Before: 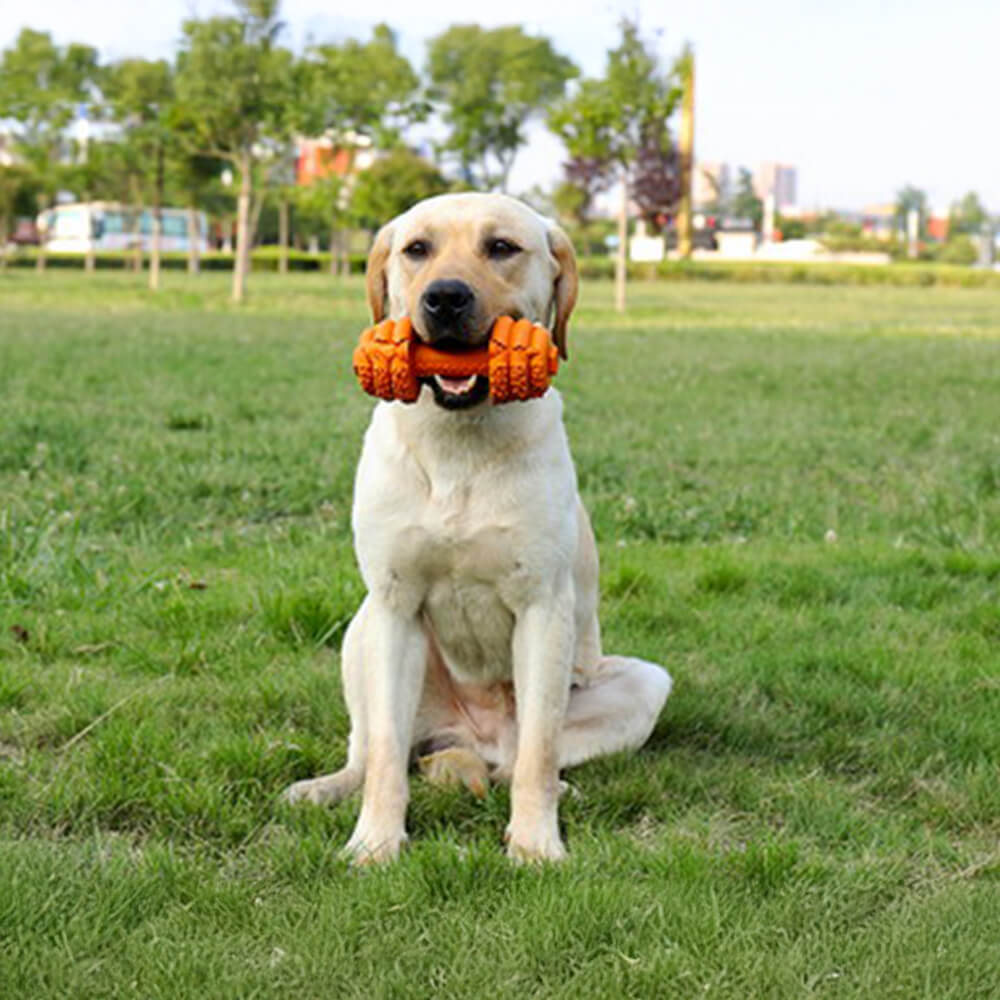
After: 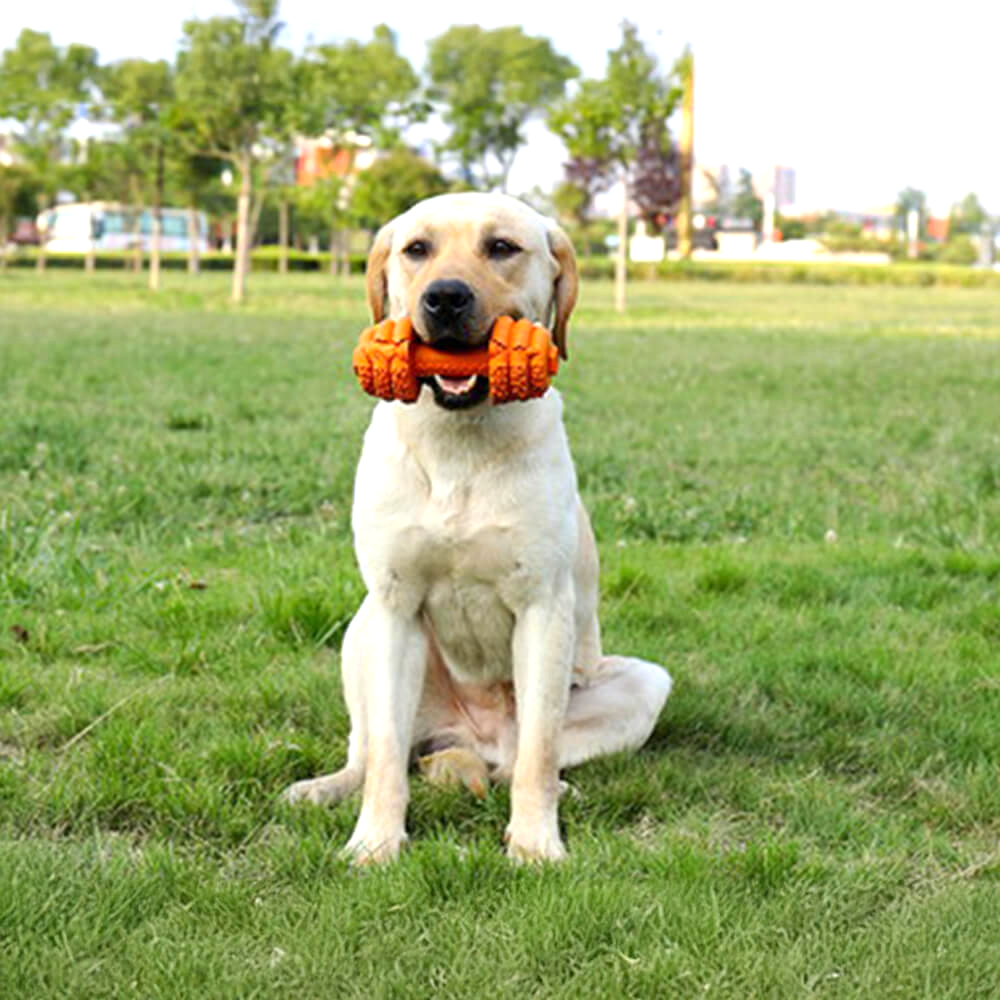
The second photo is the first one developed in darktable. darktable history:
base curve: exposure shift 0, preserve colors none
exposure: exposure 0.367 EV, compensate highlight preservation false
